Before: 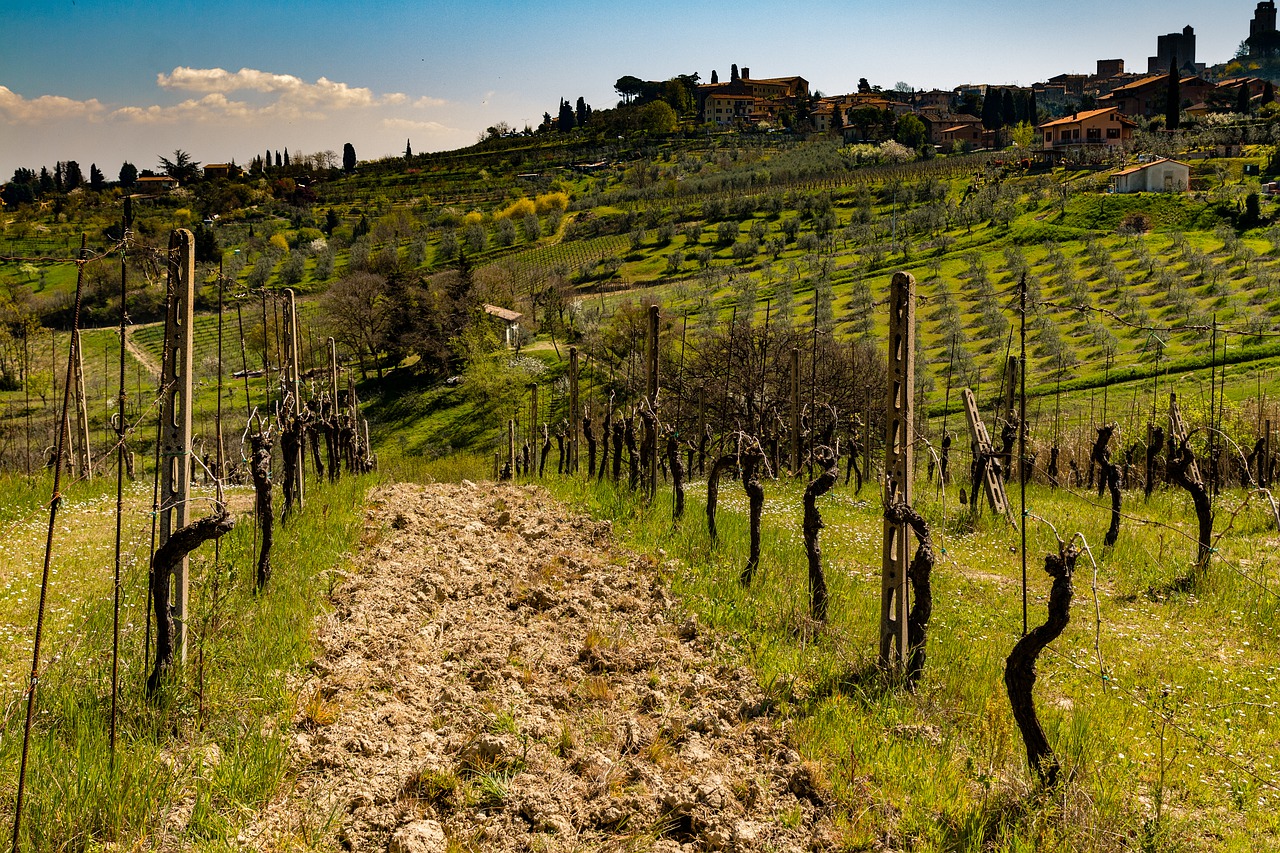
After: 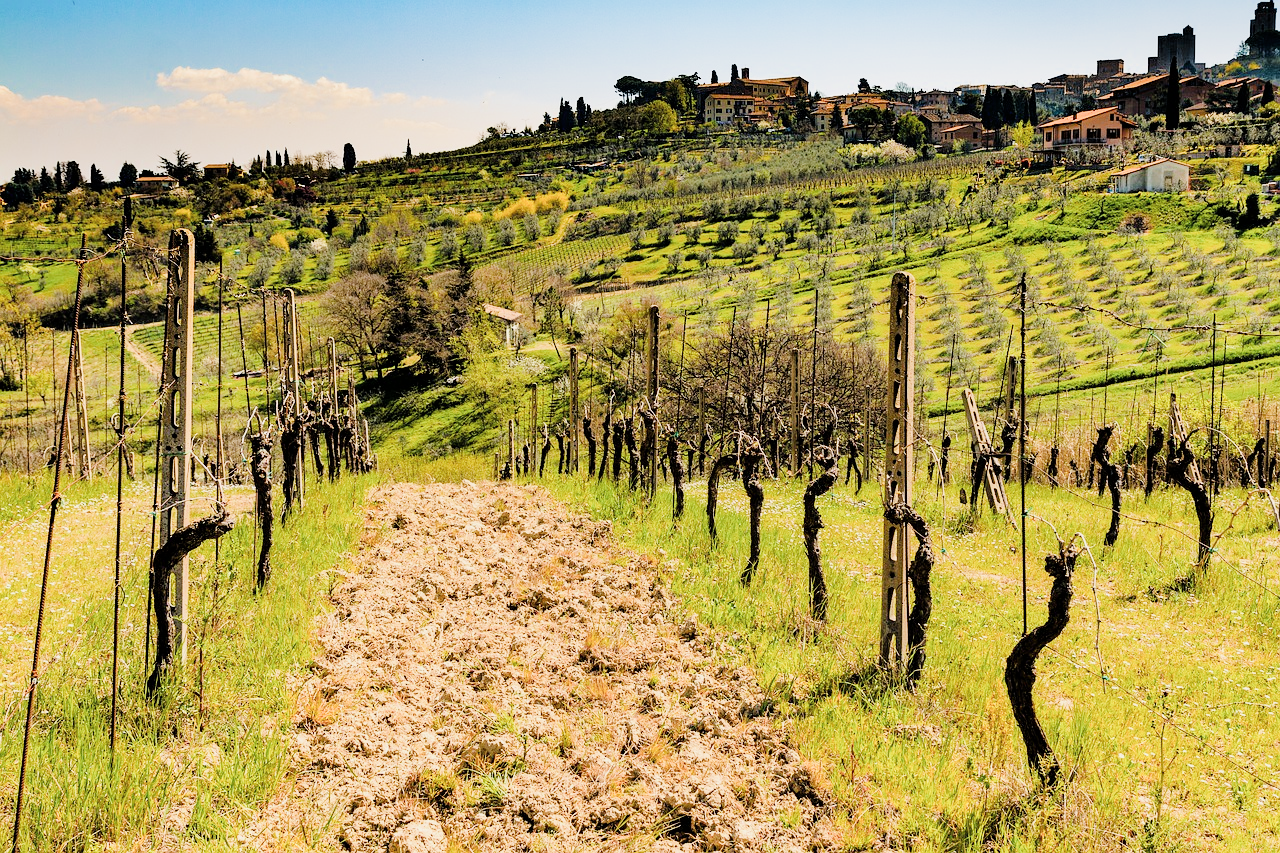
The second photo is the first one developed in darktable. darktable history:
filmic rgb: black relative exposure -6.18 EV, white relative exposure 6.97 EV, hardness 2.24
color zones: curves: ch0 [(0.25, 0.5) (0.428, 0.473) (0.75, 0.5)]; ch1 [(0.243, 0.479) (0.398, 0.452) (0.75, 0.5)]
exposure: black level correction 0, exposure 2.16 EV, compensate highlight preservation false
